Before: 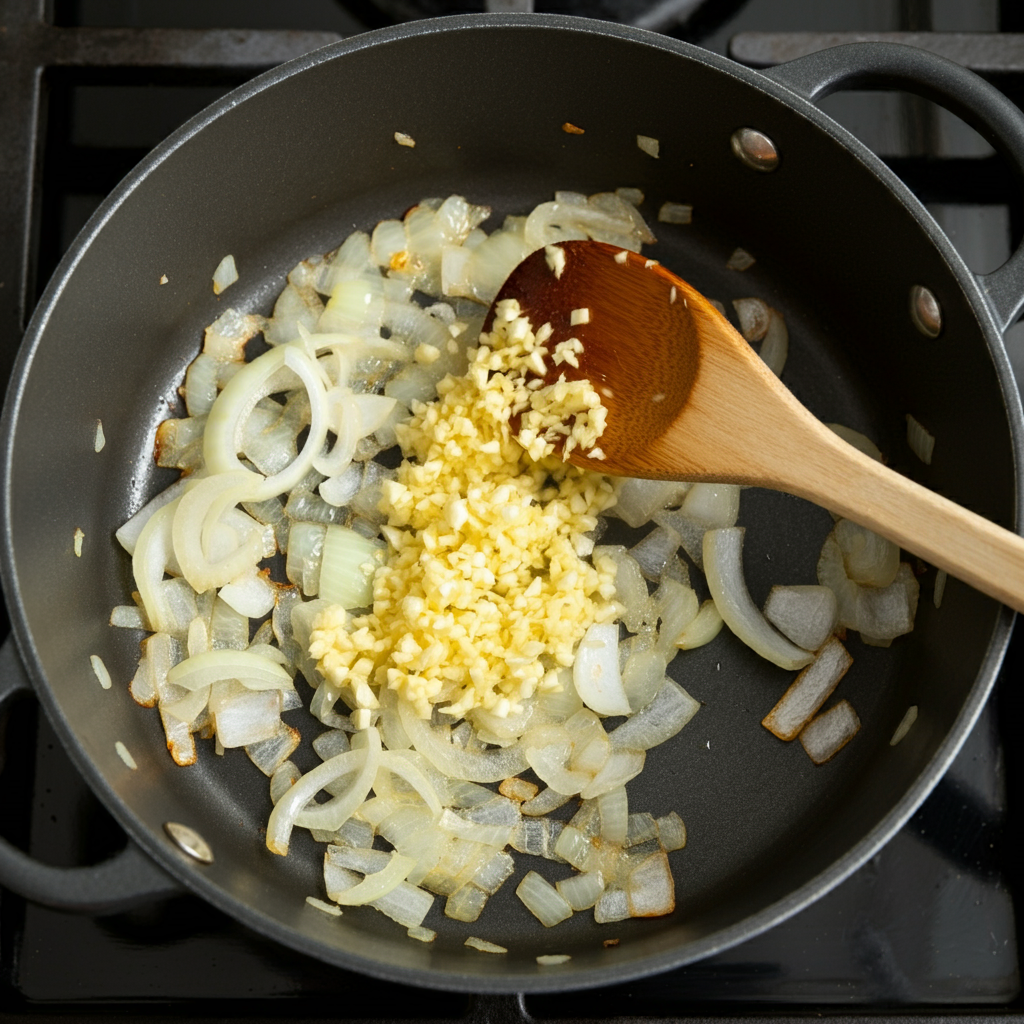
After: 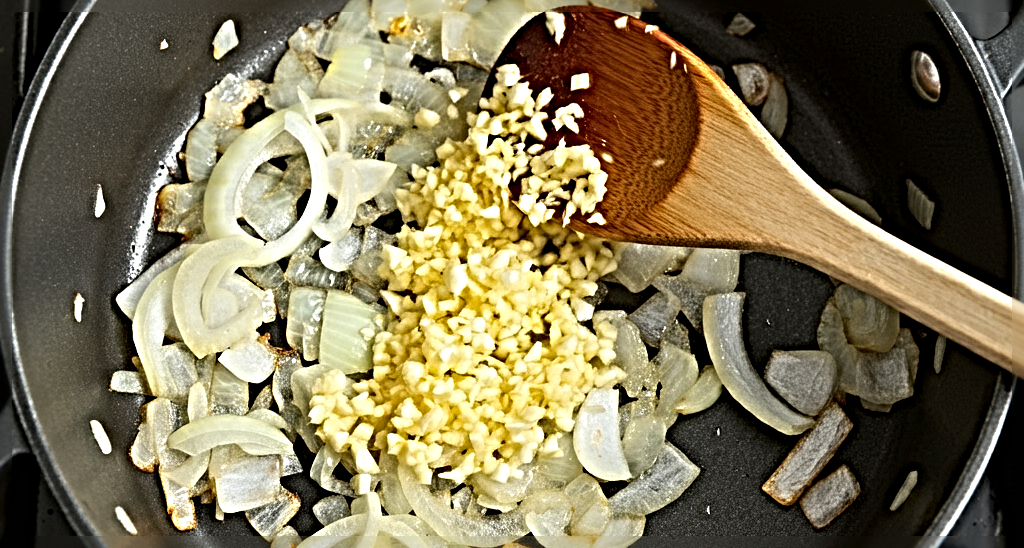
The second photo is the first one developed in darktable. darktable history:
sharpen: radius 6.3, amount 1.8, threshold 0
crop and rotate: top 23.043%, bottom 23.437%
